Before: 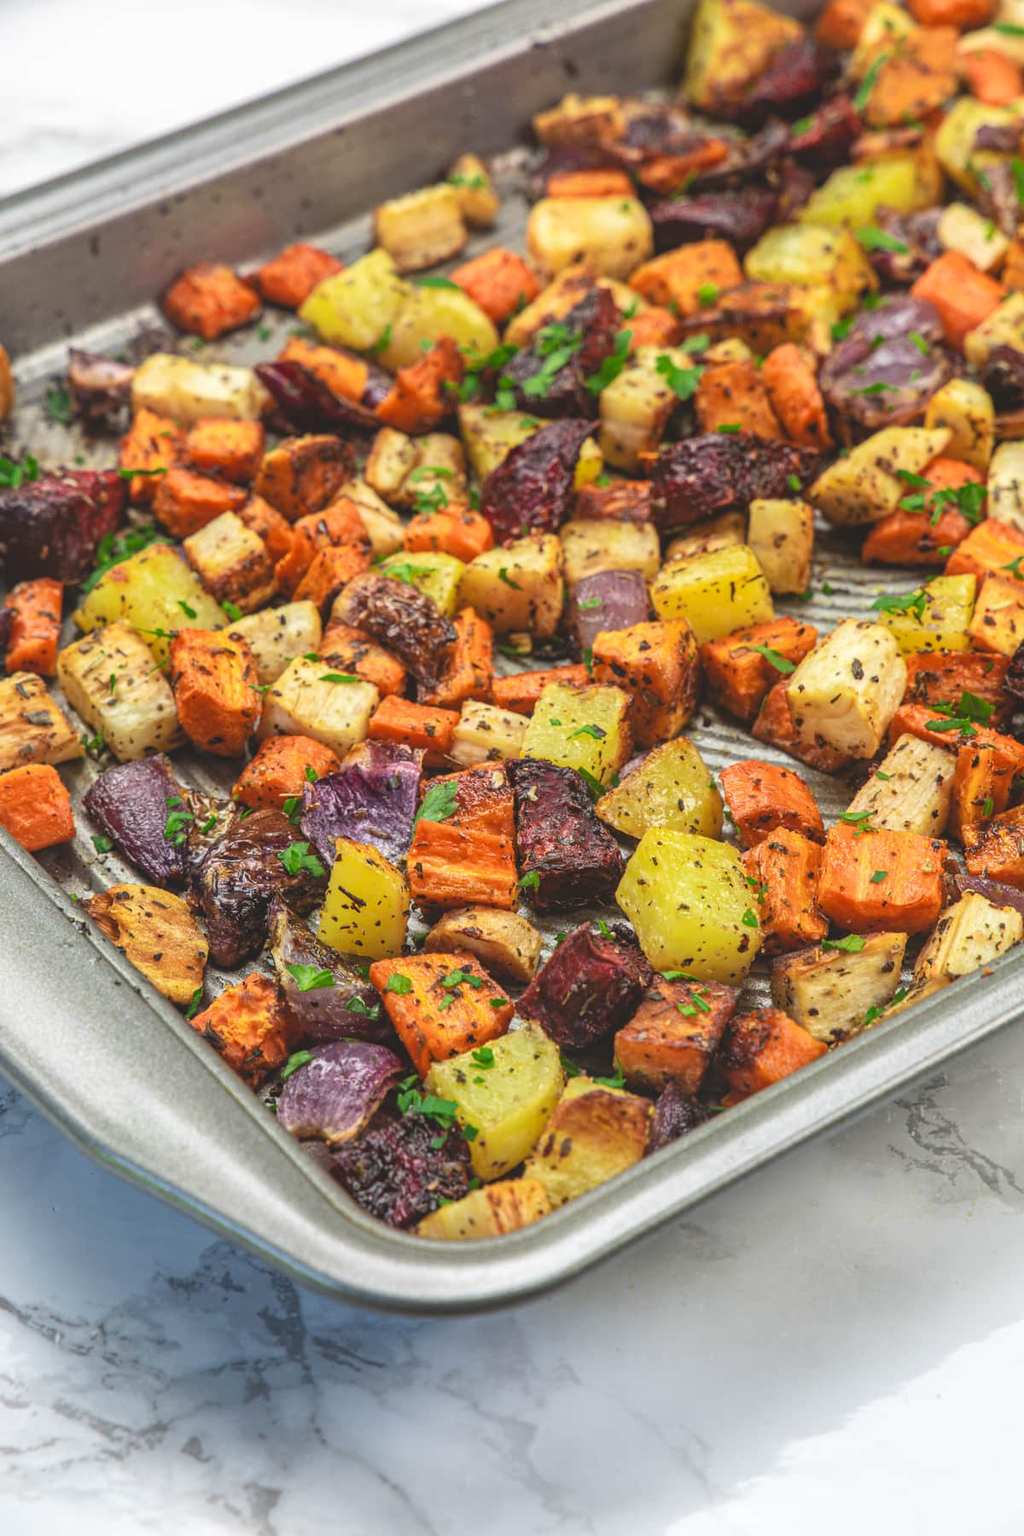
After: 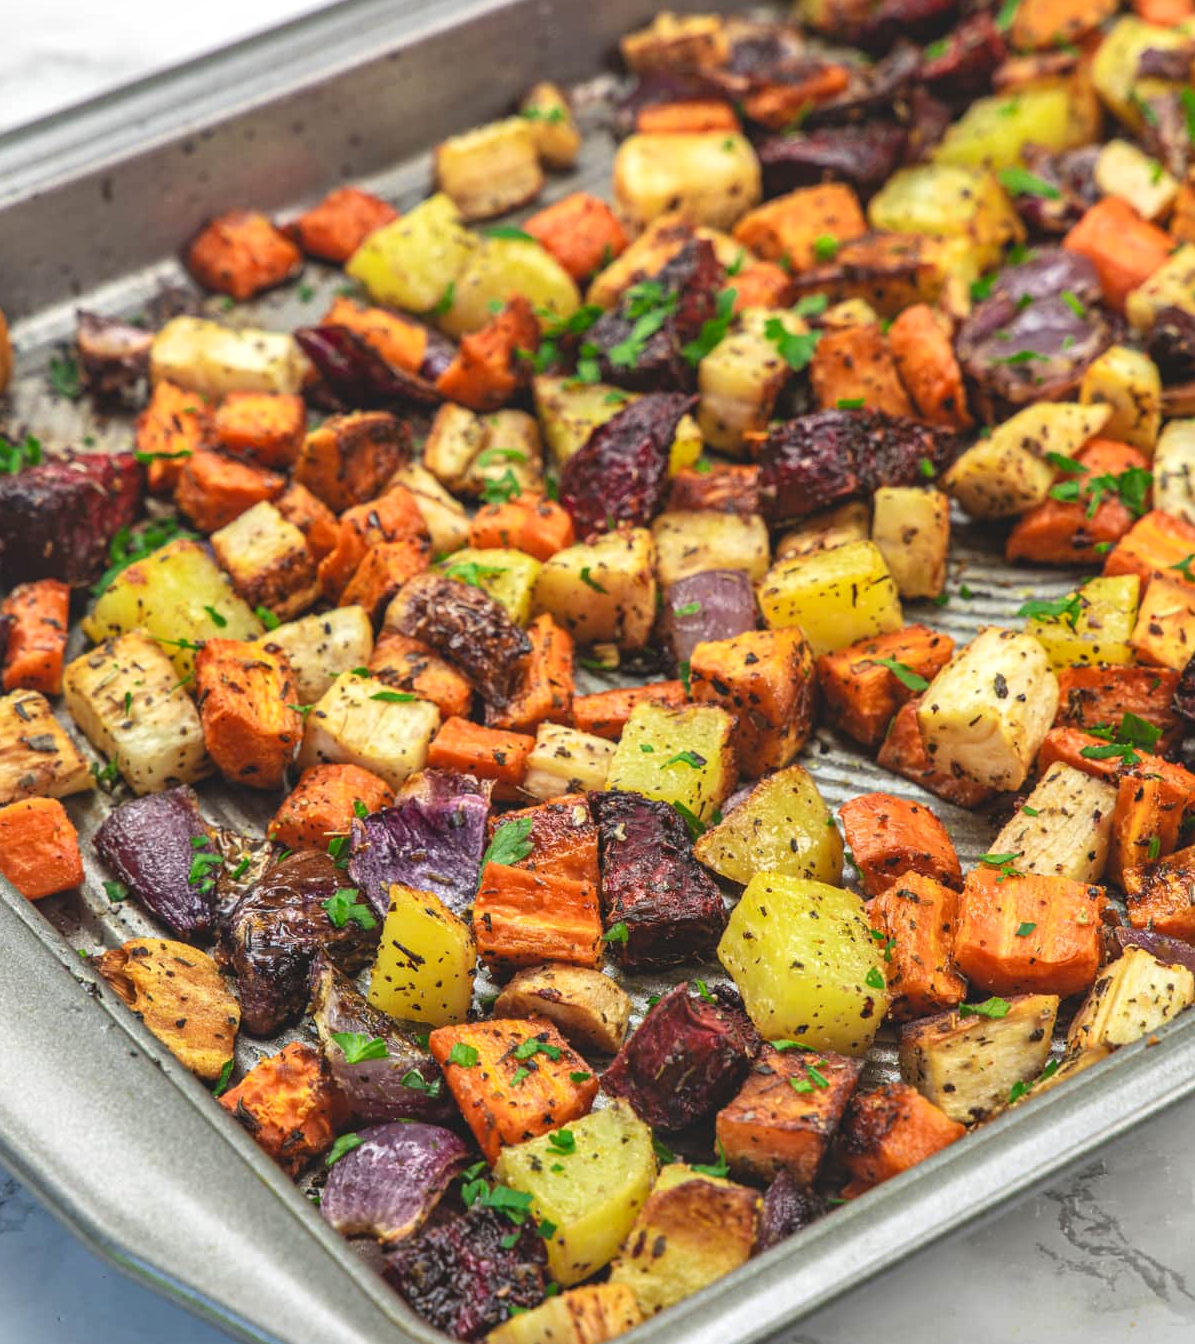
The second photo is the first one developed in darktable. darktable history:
crop: left 0.387%, top 5.469%, bottom 19.809%
contrast equalizer: octaves 7, y [[0.524 ×6], [0.512 ×6], [0.379 ×6], [0 ×6], [0 ×6]]
